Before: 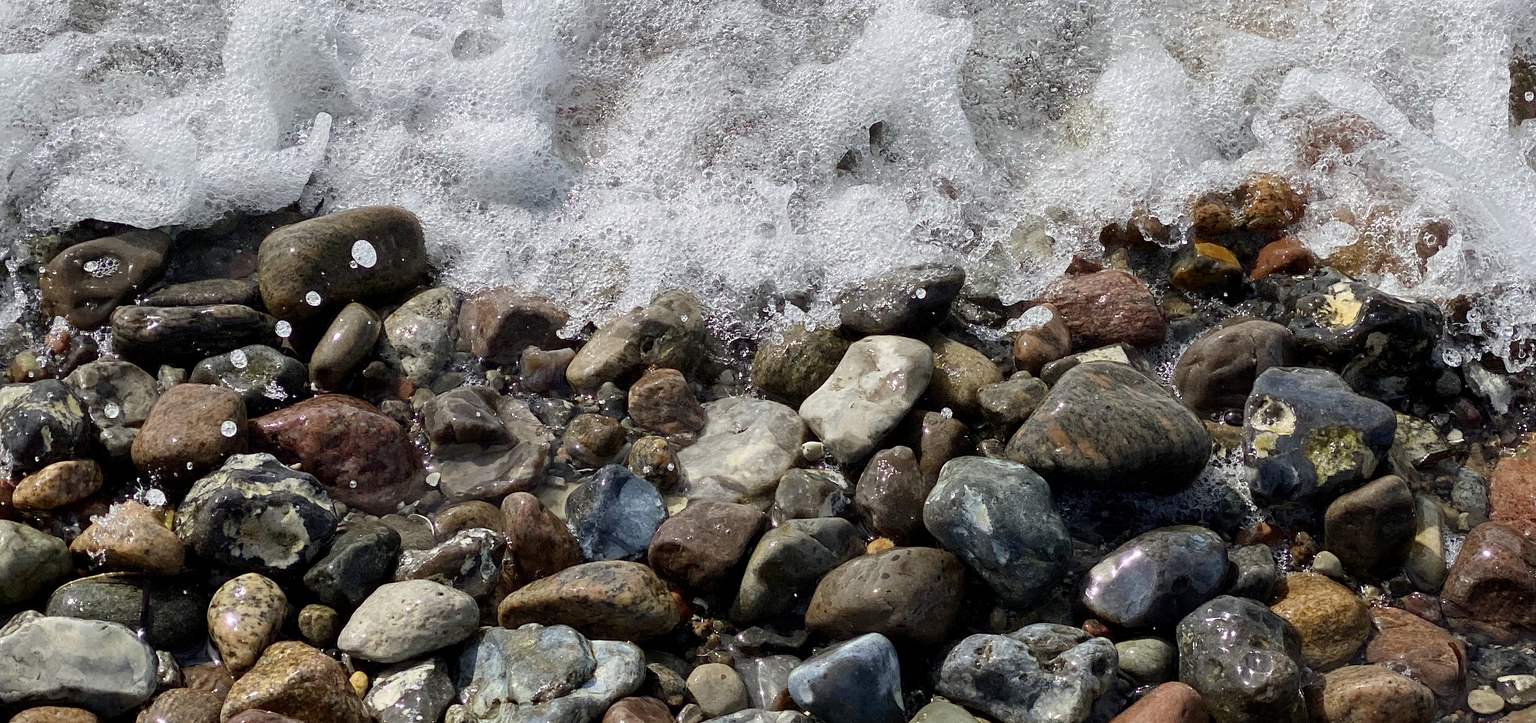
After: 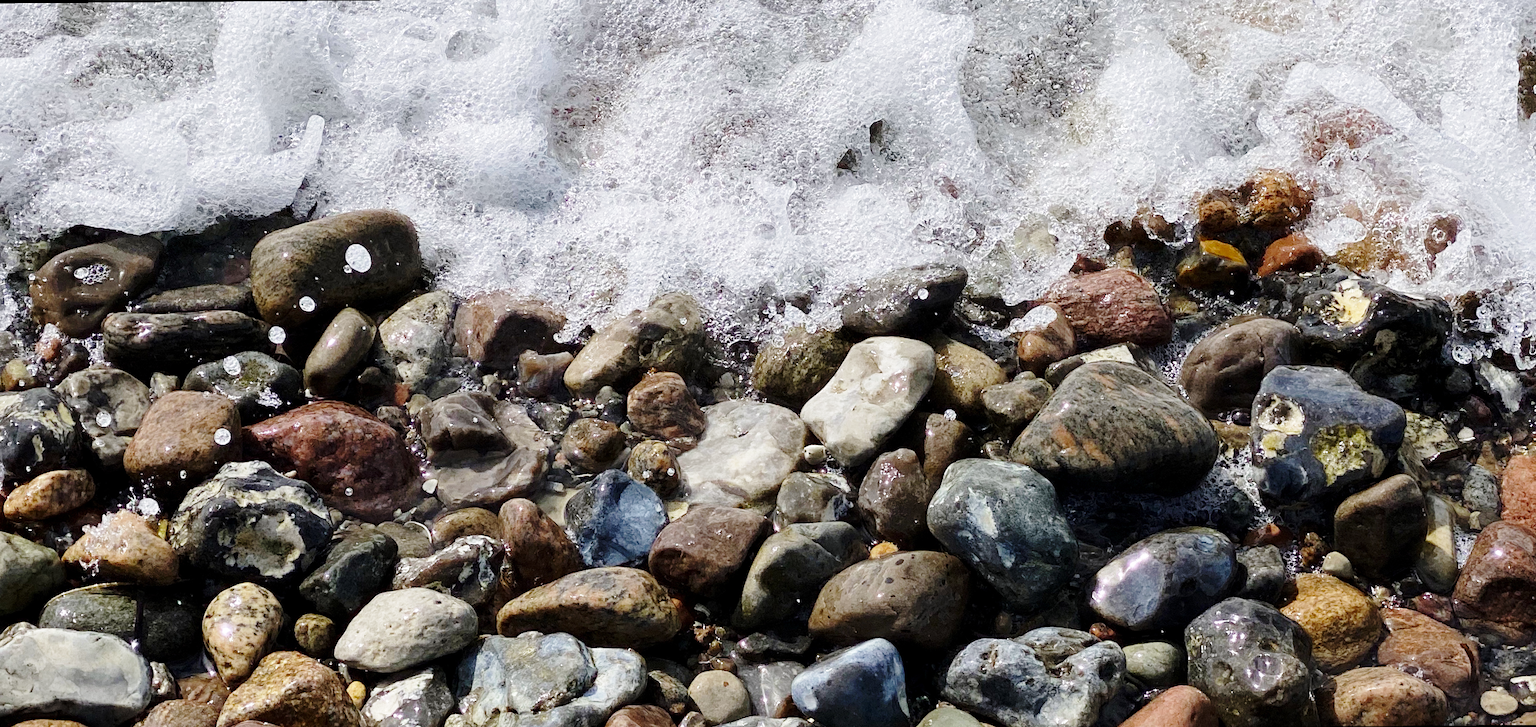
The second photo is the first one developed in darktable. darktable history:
rgb curve: curves: ch0 [(0, 0) (0.175, 0.154) (0.785, 0.663) (1, 1)]
white balance: red 1.004, blue 1.024
base curve: curves: ch0 [(0, 0) (0.028, 0.03) (0.121, 0.232) (0.46, 0.748) (0.859, 0.968) (1, 1)], preserve colors none
rotate and perspective: rotation -0.45°, automatic cropping original format, crop left 0.008, crop right 0.992, crop top 0.012, crop bottom 0.988
